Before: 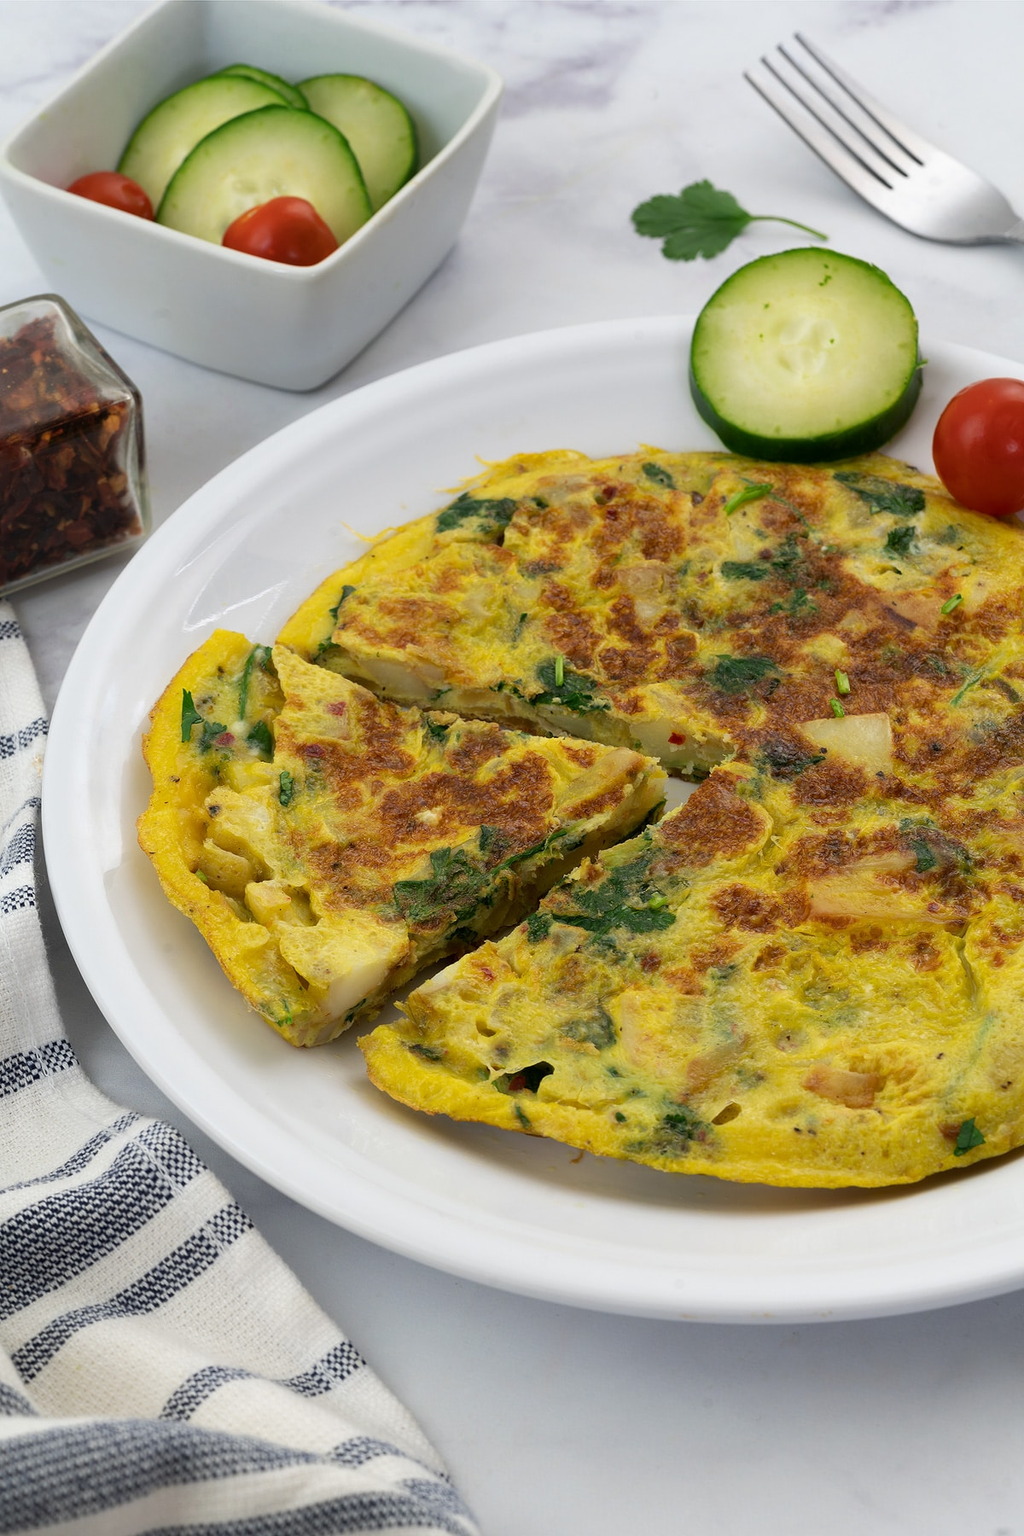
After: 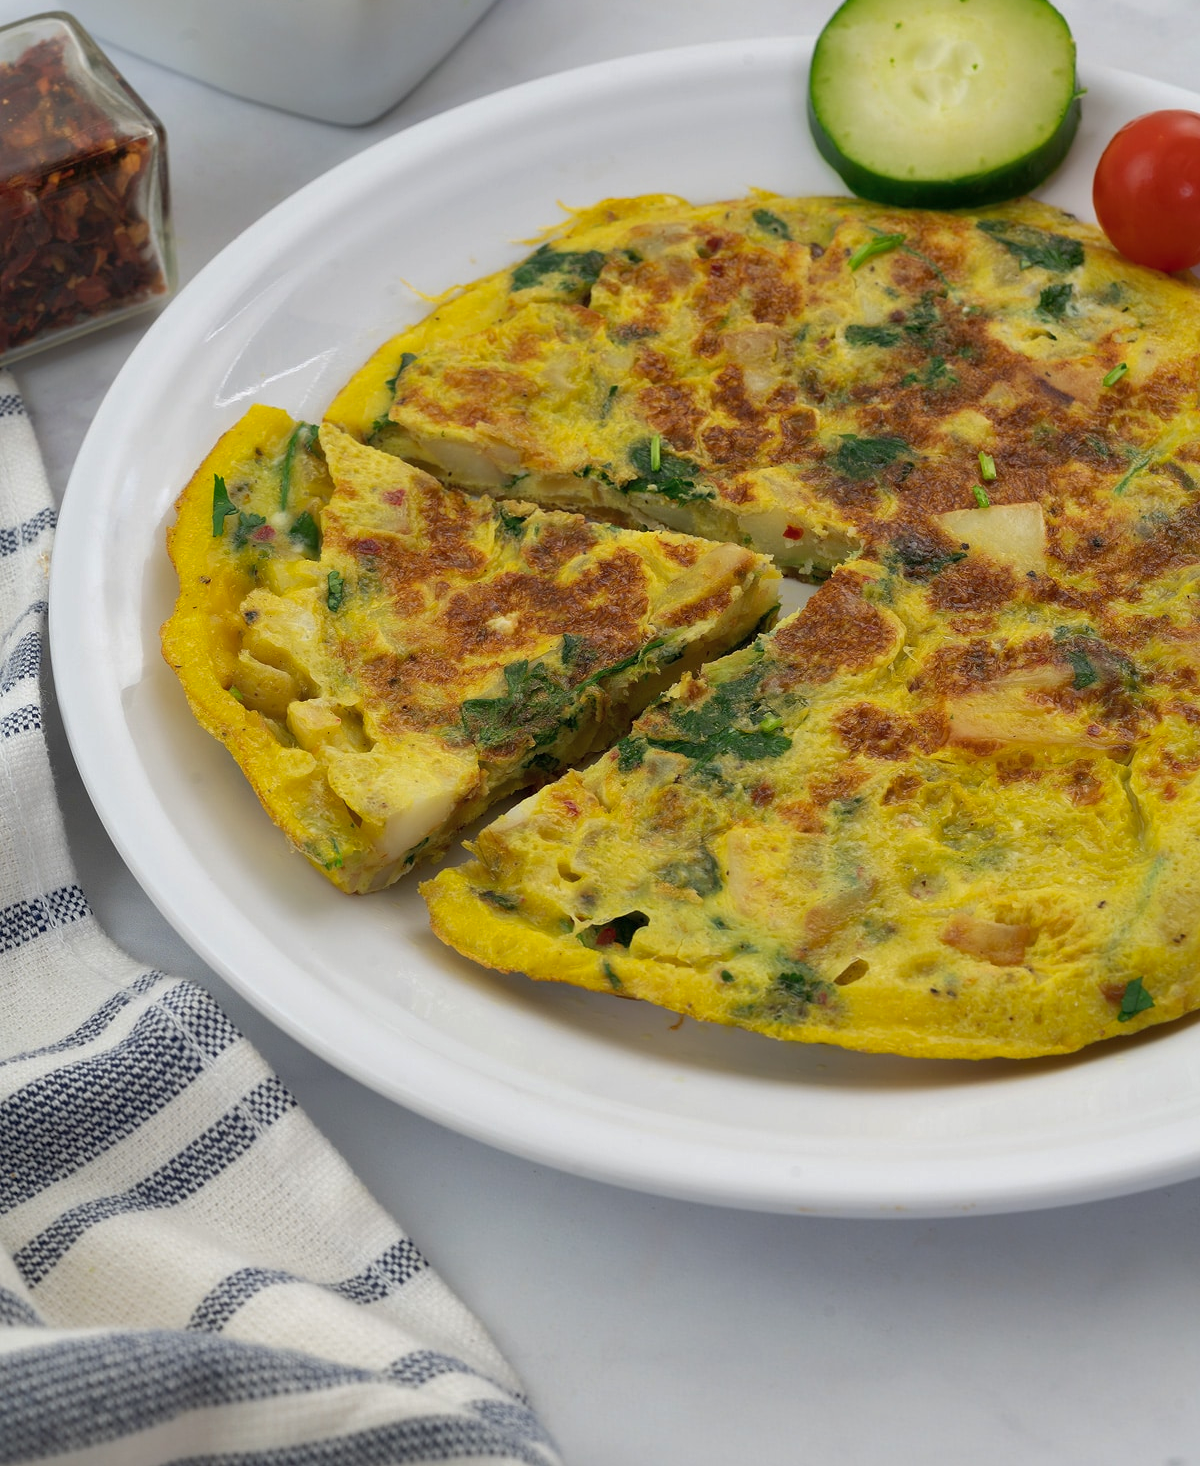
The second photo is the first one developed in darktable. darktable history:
shadows and highlights: on, module defaults
crop and rotate: top 18.507%
